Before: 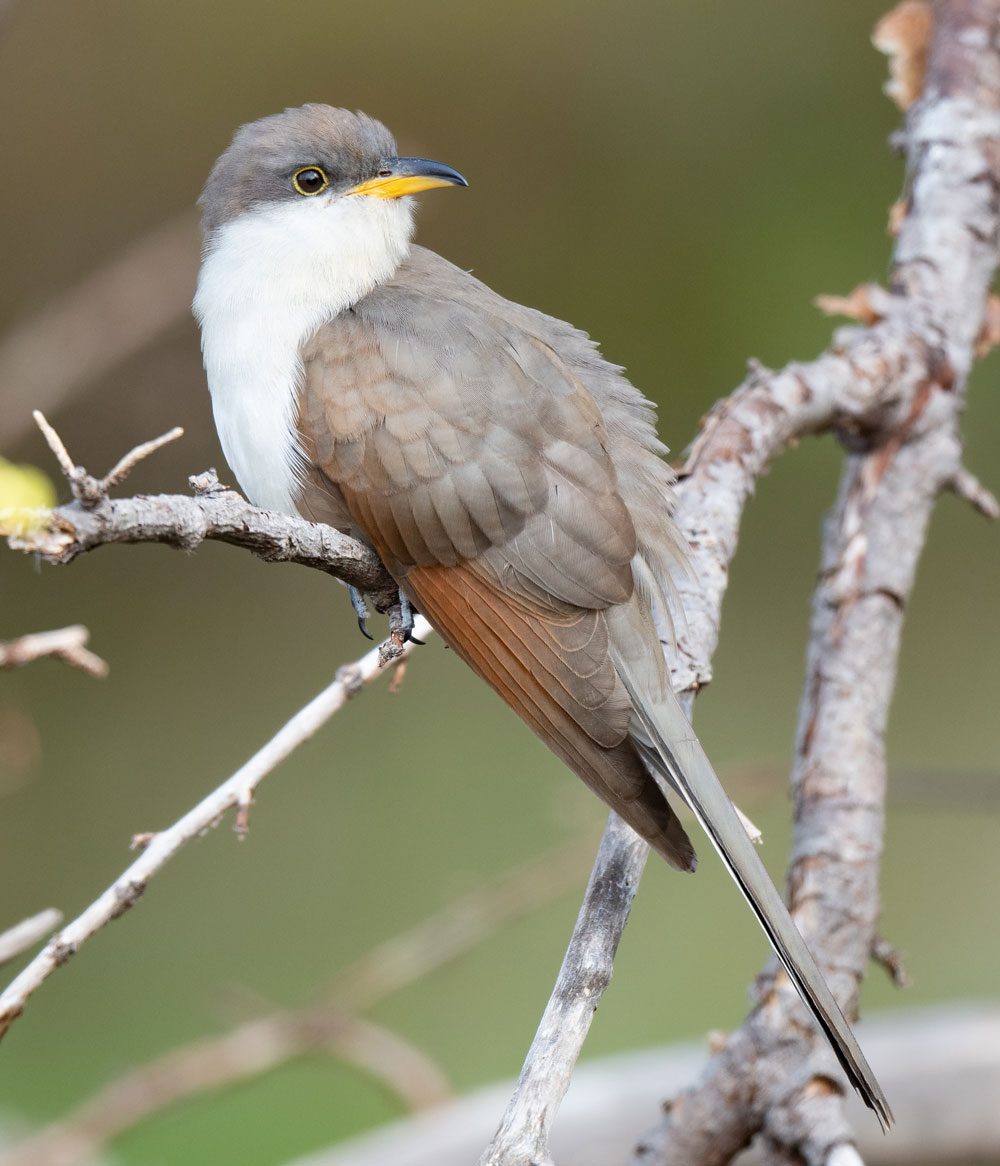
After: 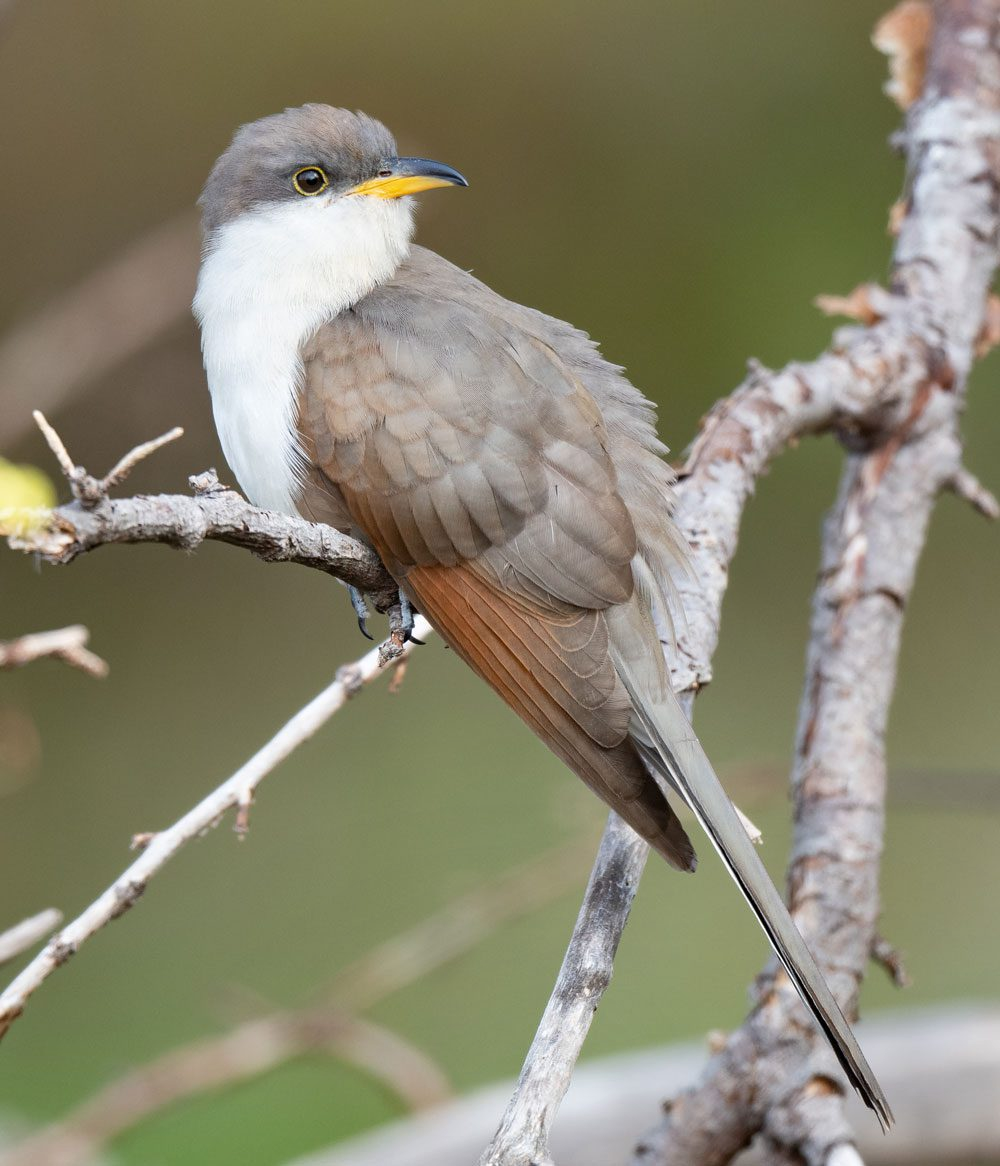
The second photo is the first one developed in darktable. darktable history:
shadows and highlights: shadows 4.78, soften with gaussian
